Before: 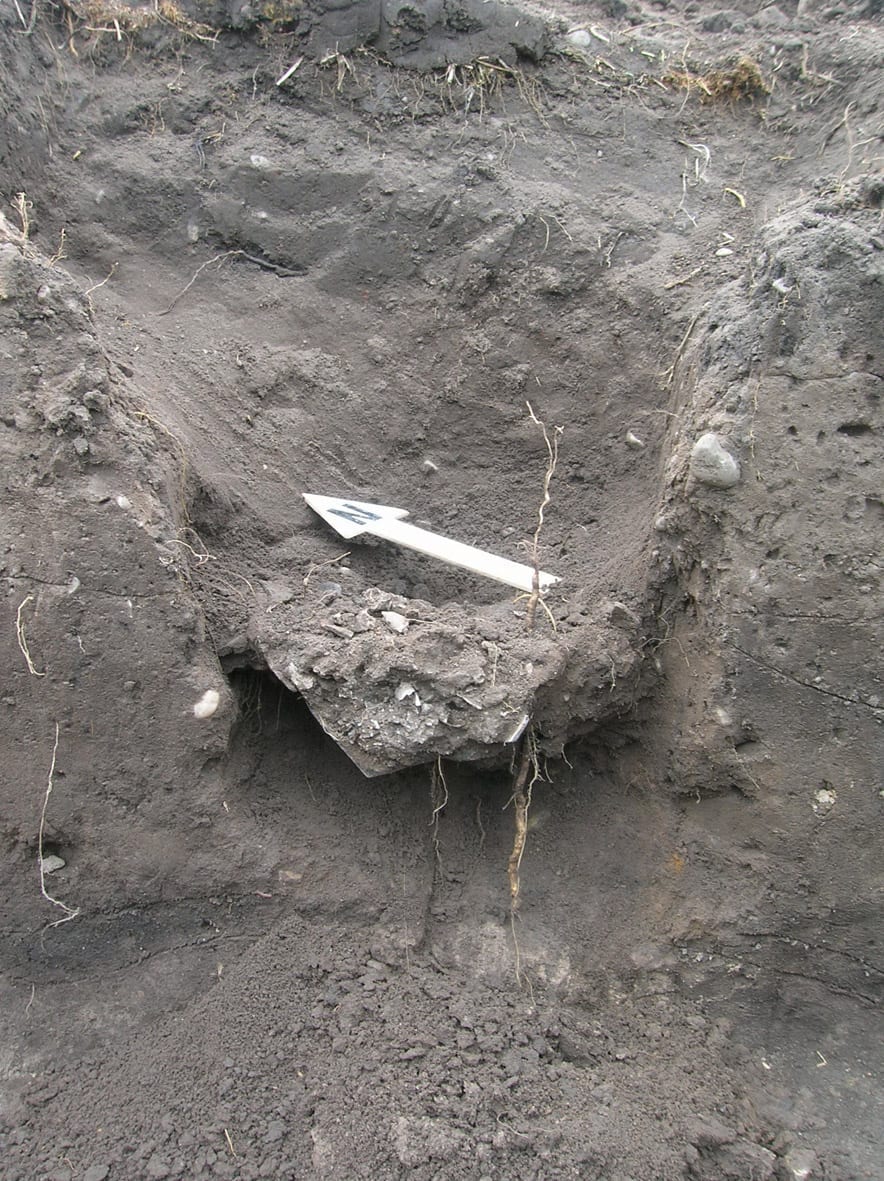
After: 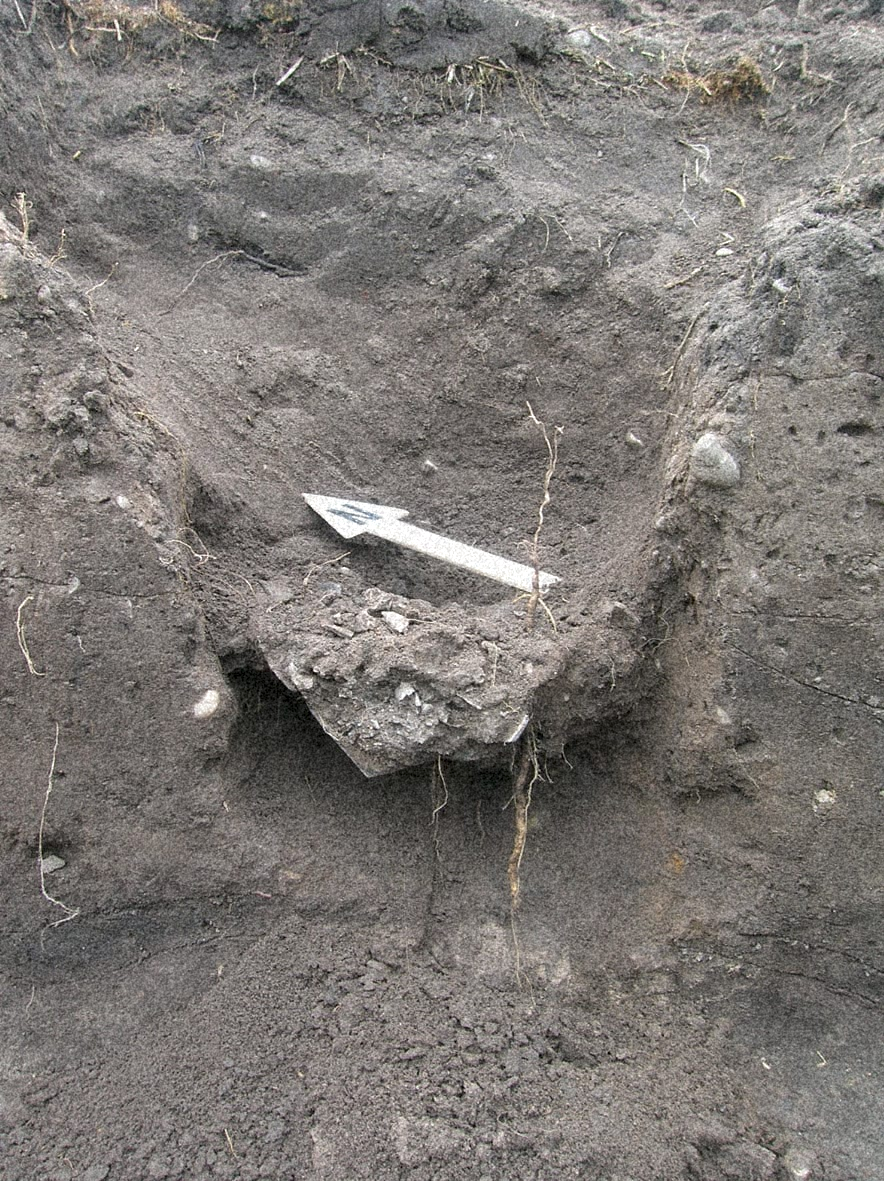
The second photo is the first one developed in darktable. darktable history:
grain: coarseness 46.9 ISO, strength 50.21%, mid-tones bias 0%
shadows and highlights: soften with gaussian
